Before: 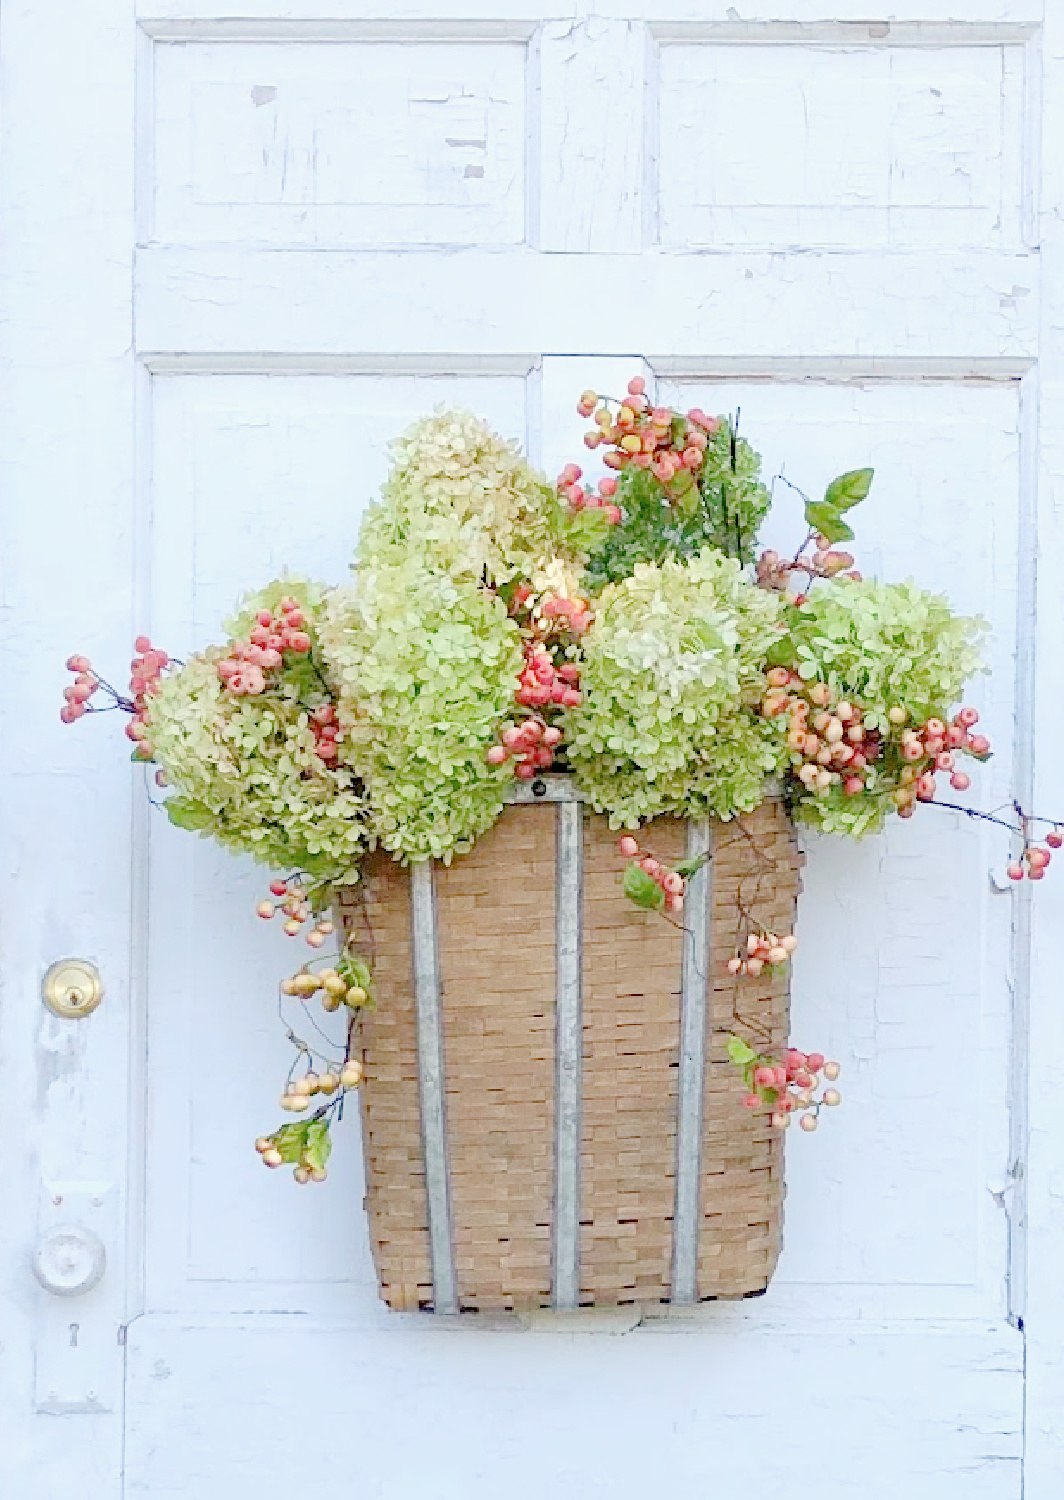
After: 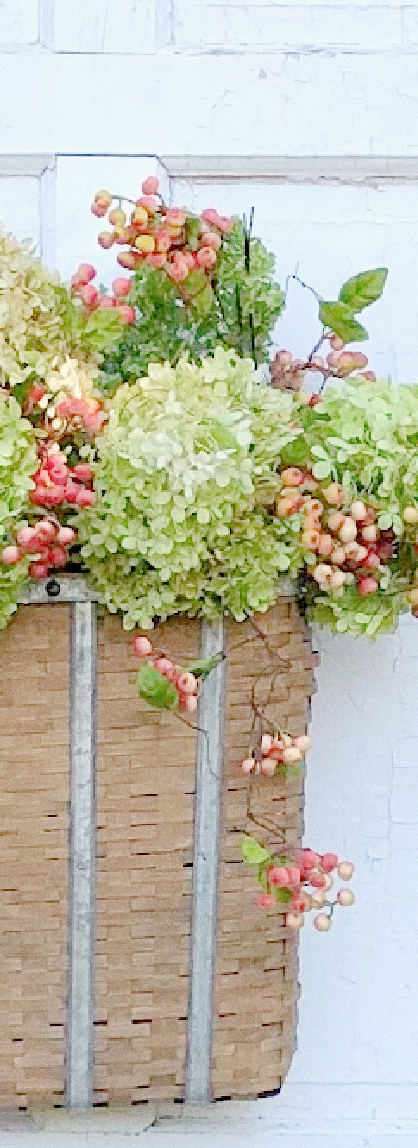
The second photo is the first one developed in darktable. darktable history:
crop: left 45.721%, top 13.393%, right 14.118%, bottom 10.01%
grain: coarseness 0.09 ISO
